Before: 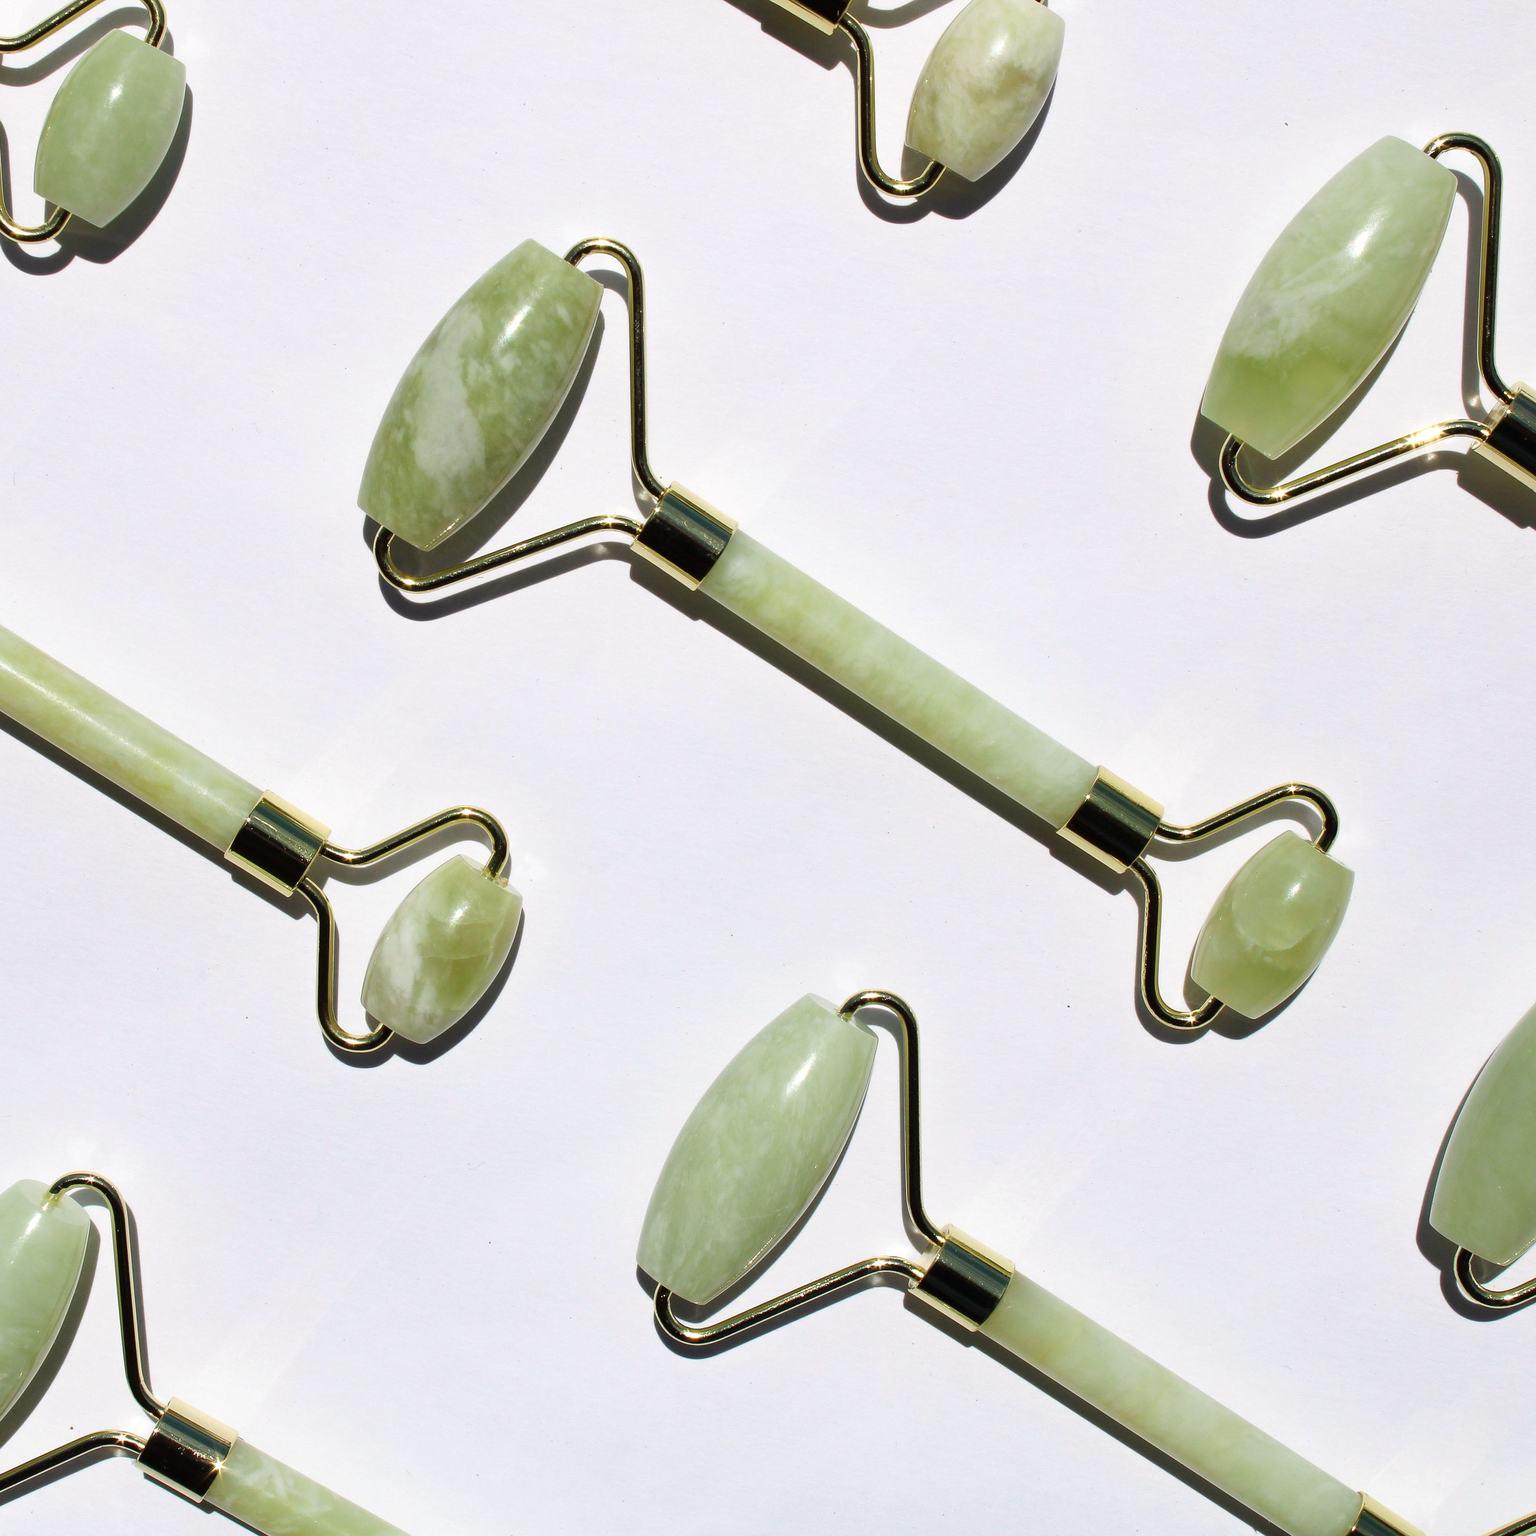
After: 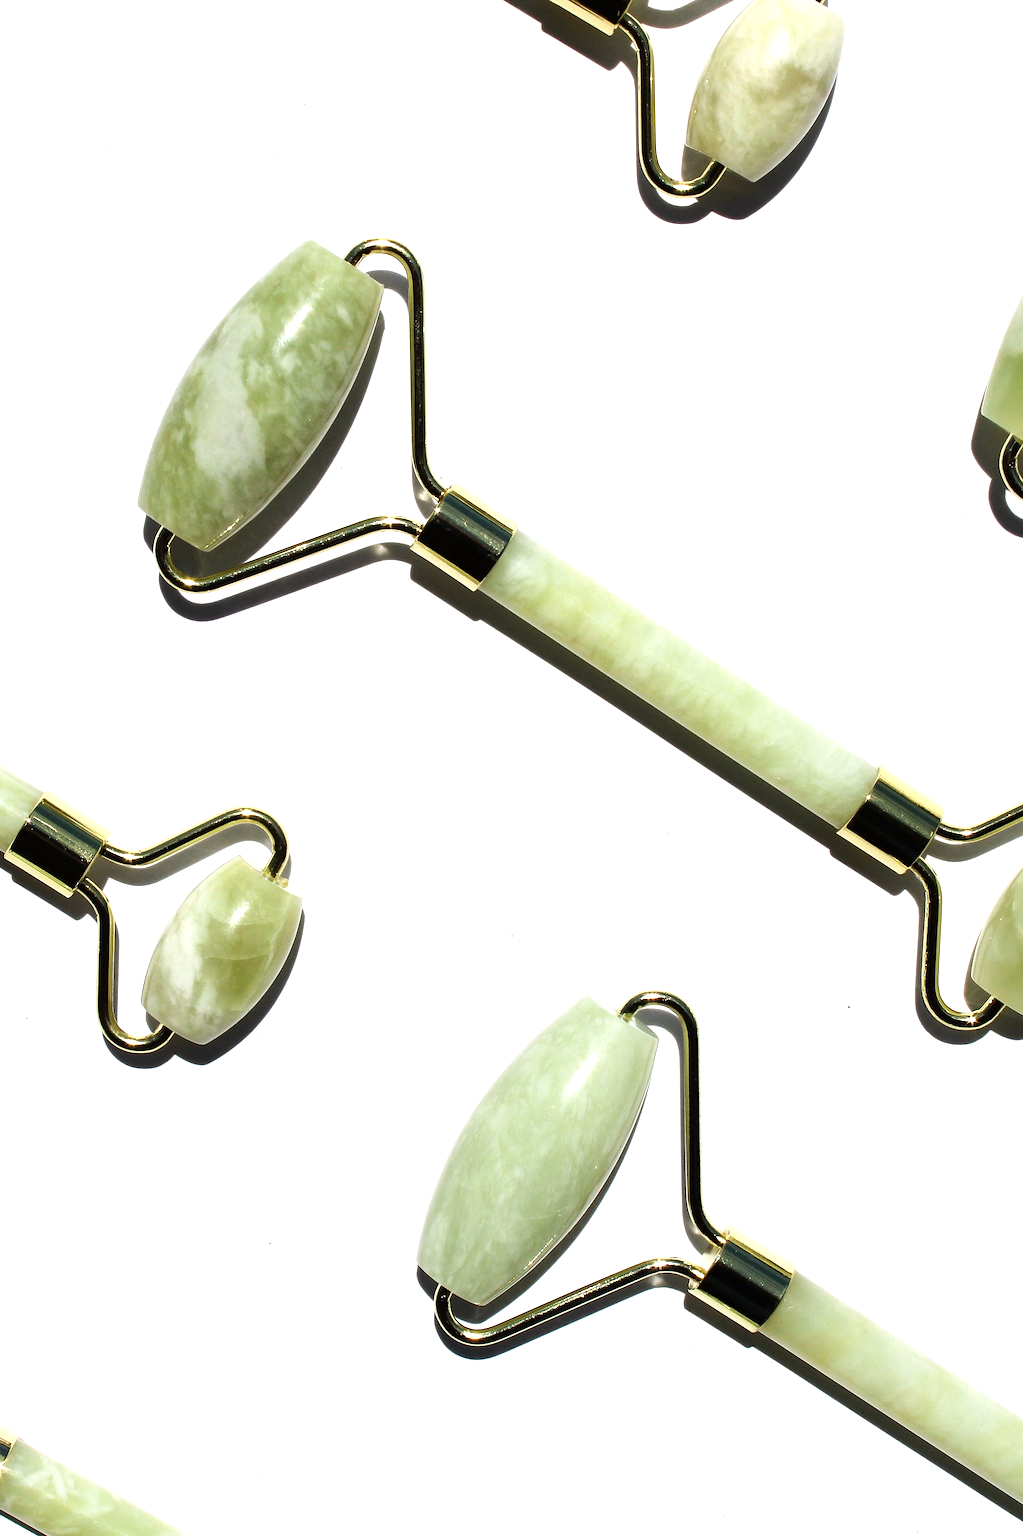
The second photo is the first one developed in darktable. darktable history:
tone equalizer: -8 EV -0.742 EV, -7 EV -0.732 EV, -6 EV -0.6 EV, -5 EV -0.381 EV, -3 EV 0.367 EV, -2 EV 0.6 EV, -1 EV 0.694 EV, +0 EV 0.772 EV, edges refinement/feathering 500, mask exposure compensation -1.57 EV, preserve details no
crop and rotate: left 14.36%, right 18.984%
